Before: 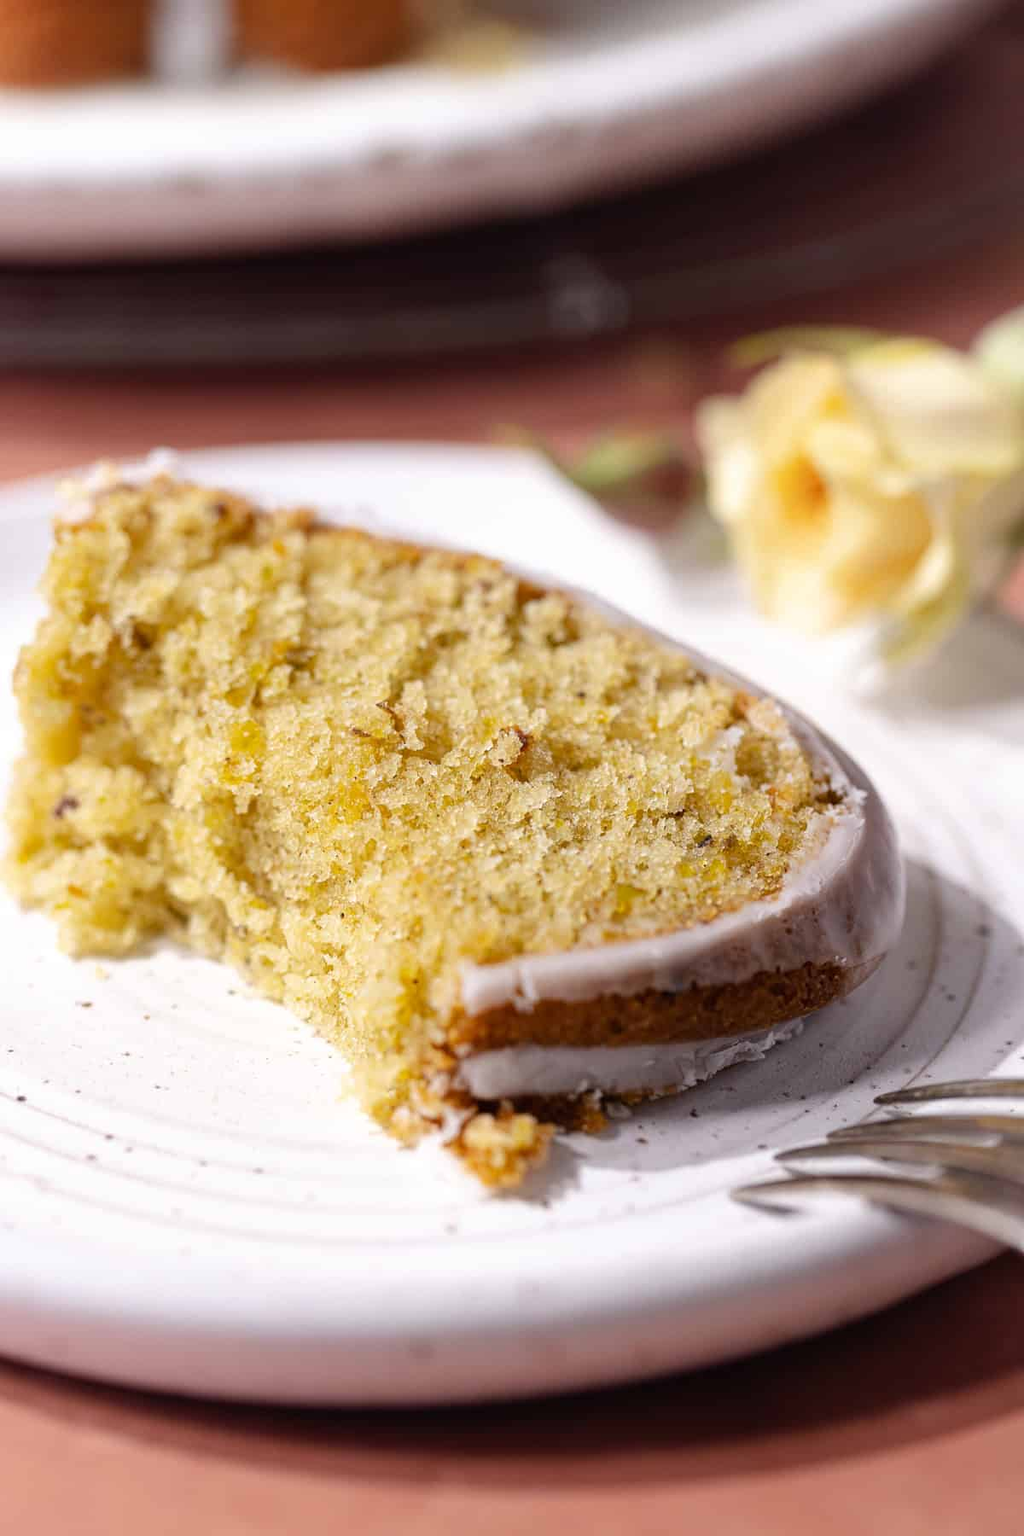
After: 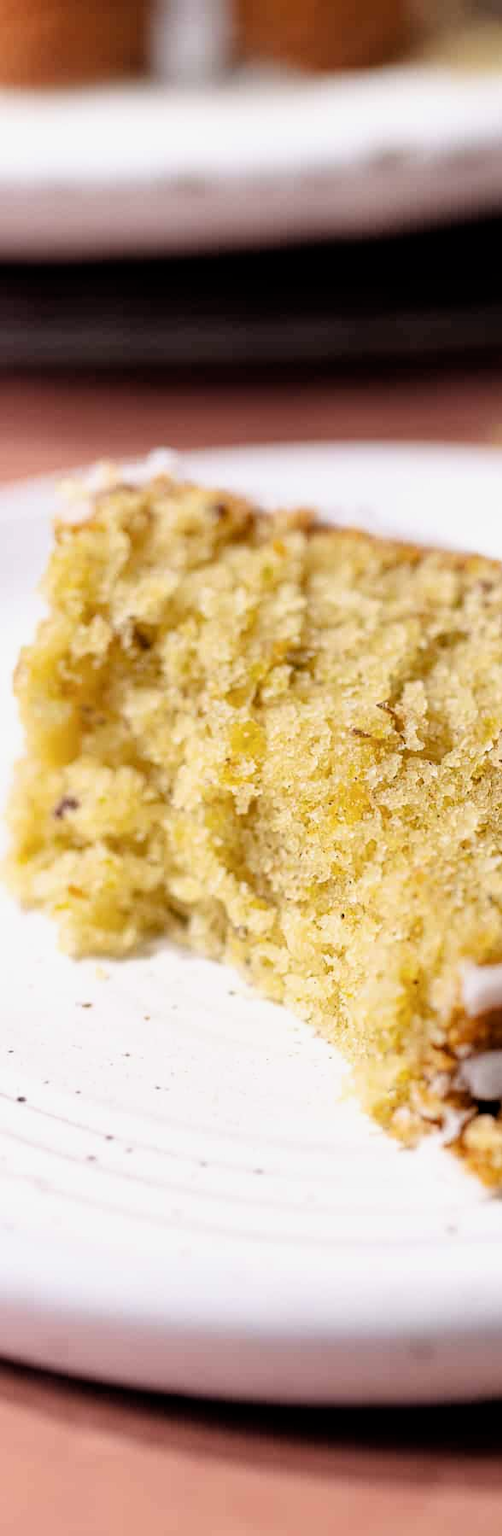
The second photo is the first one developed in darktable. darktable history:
crop and rotate: left 0%, top 0%, right 50.845%
filmic rgb: black relative exposure -4.93 EV, white relative exposure 2.84 EV, hardness 3.72
